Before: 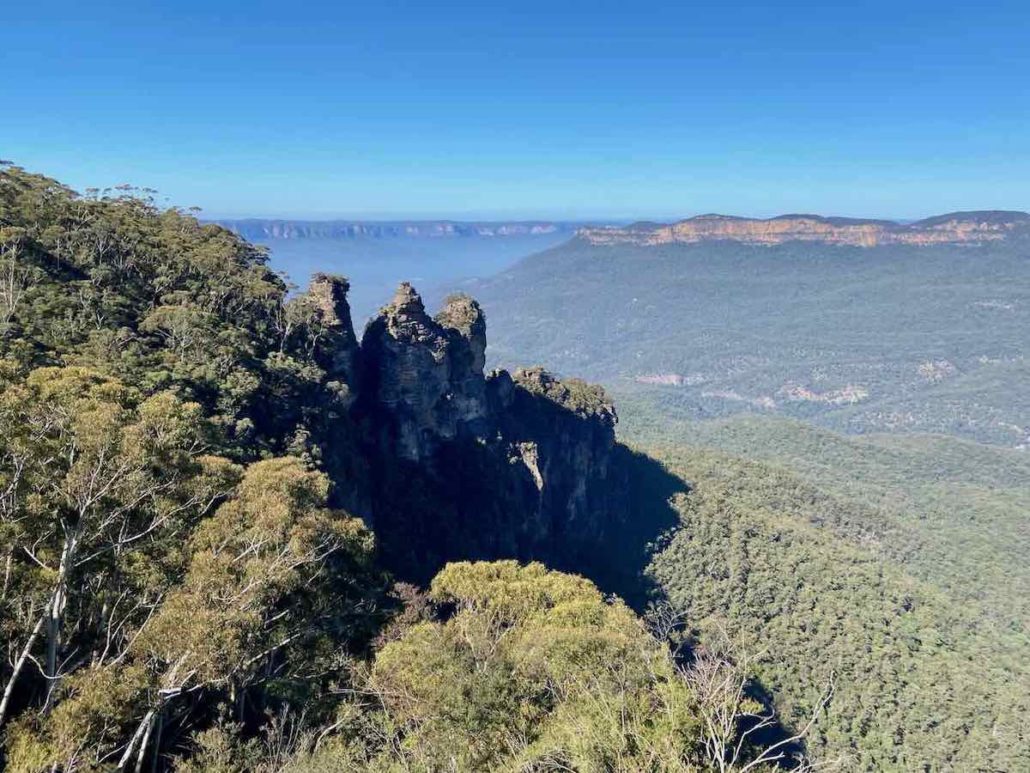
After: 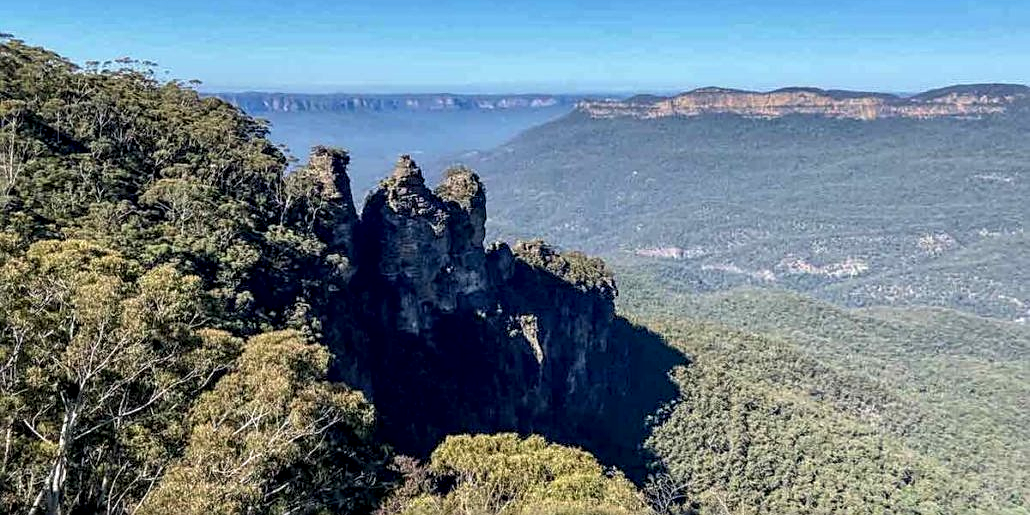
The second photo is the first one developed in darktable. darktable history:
local contrast: highlights 23%, detail 150%
sharpen: on, module defaults
crop: top 16.549%, bottom 16.714%
